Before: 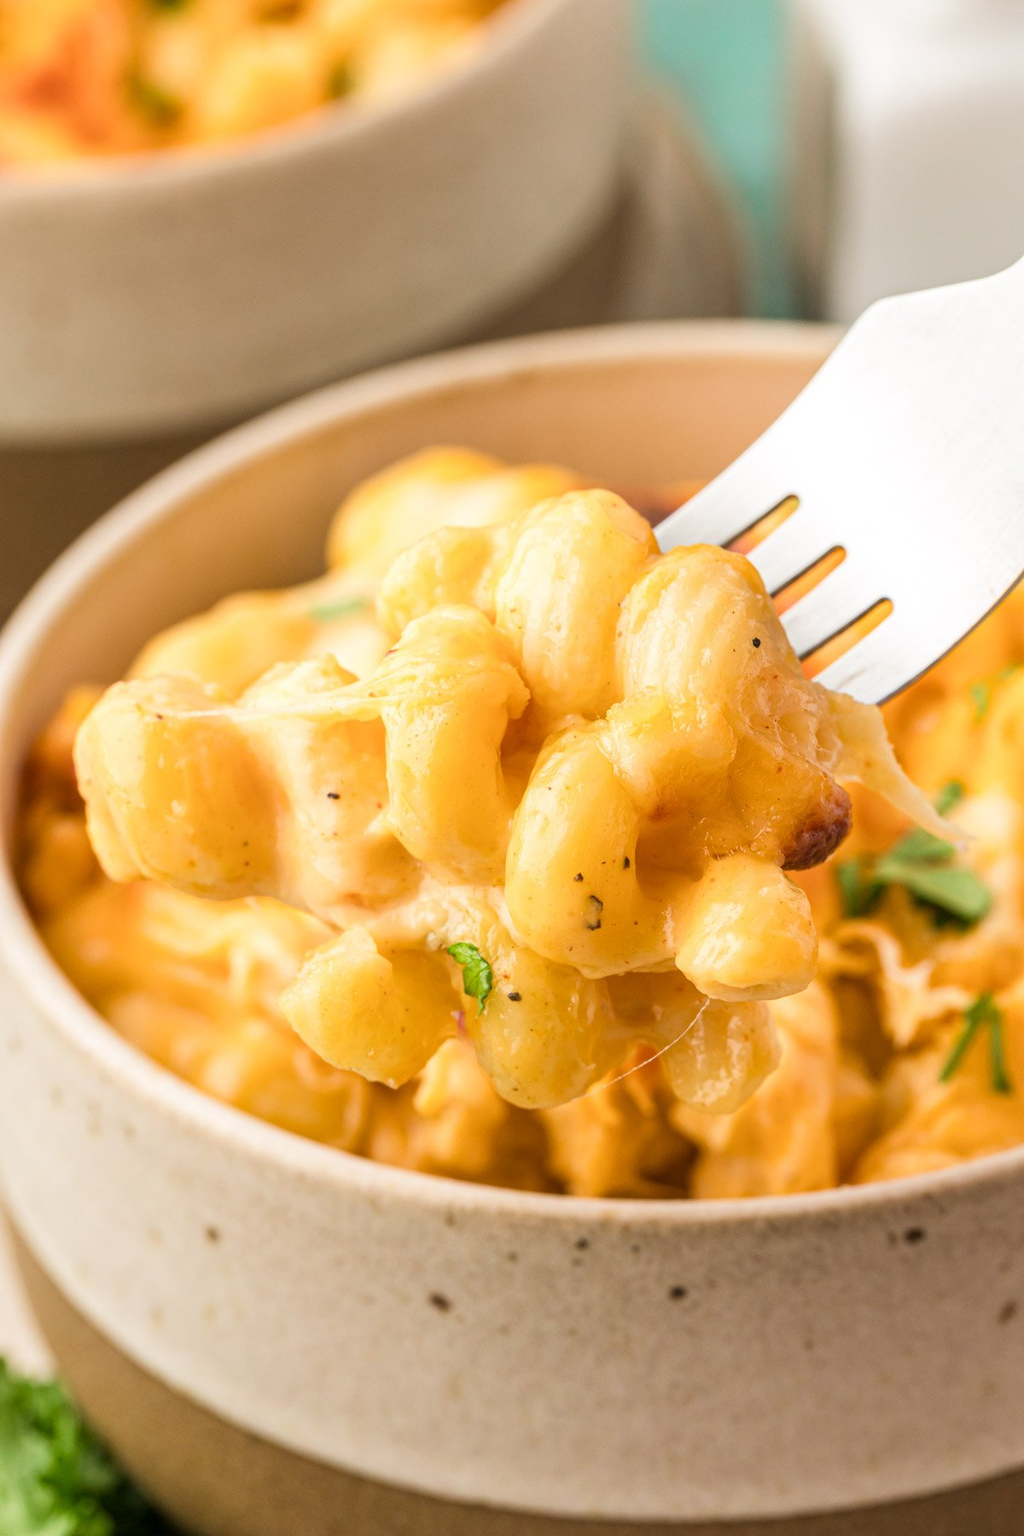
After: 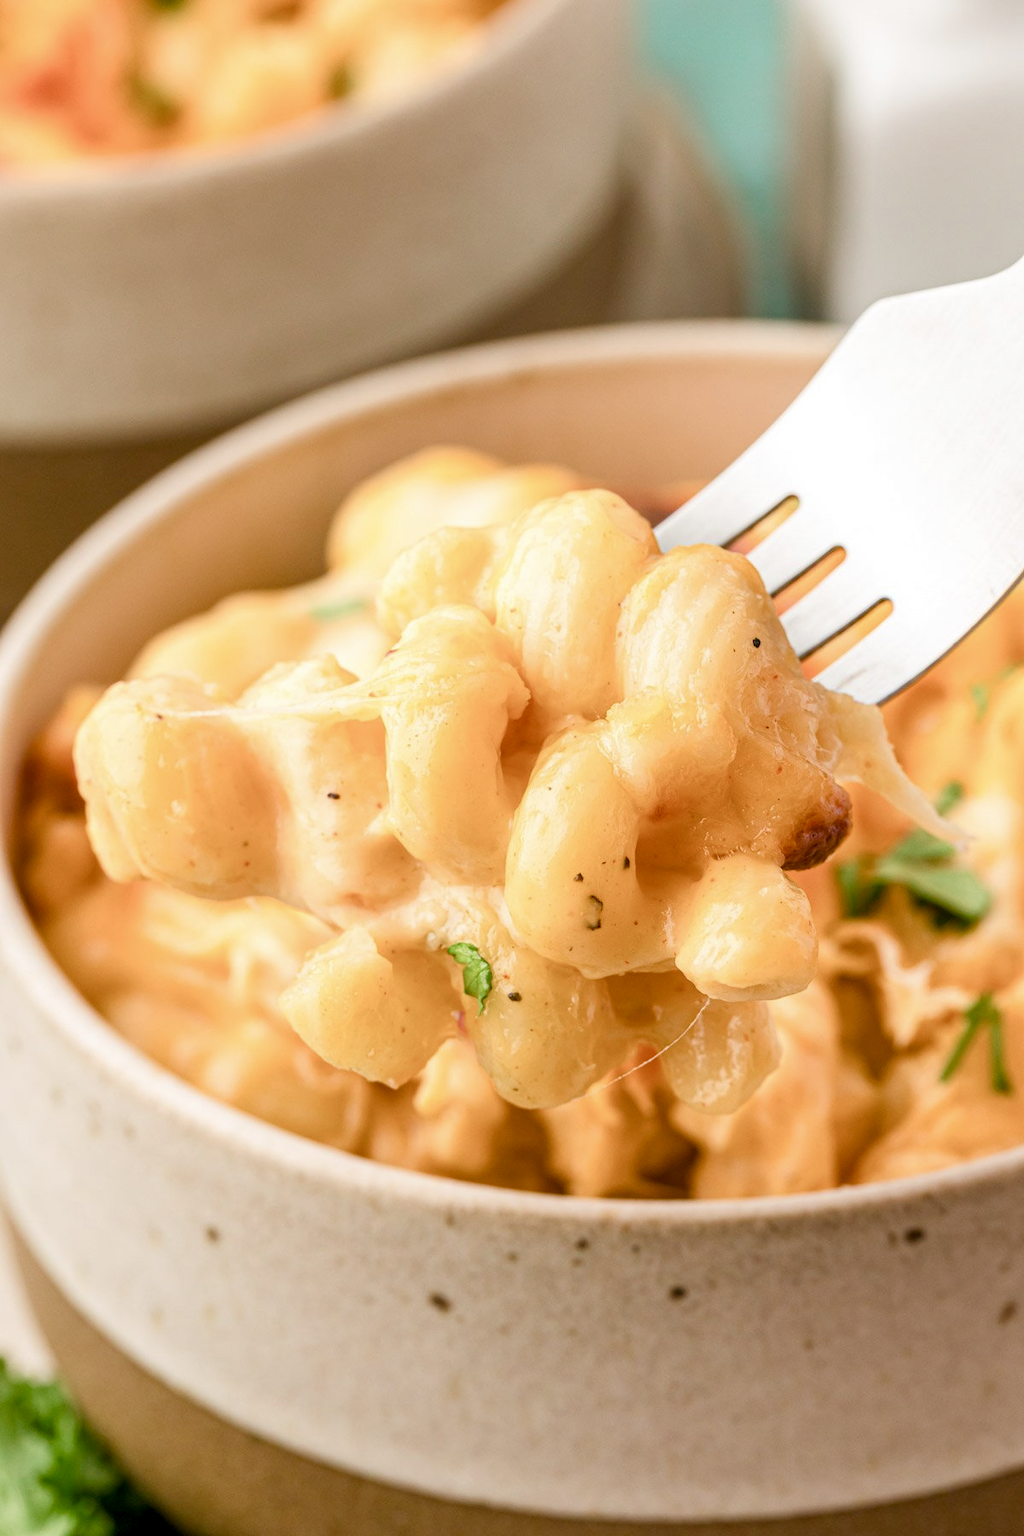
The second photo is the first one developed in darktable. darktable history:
color balance rgb: global offset › luminance -0.385%, perceptual saturation grading › global saturation -0.058%, perceptual saturation grading › highlights -31.952%, perceptual saturation grading › mid-tones 5.826%, perceptual saturation grading › shadows 17.252%, global vibrance 20%
